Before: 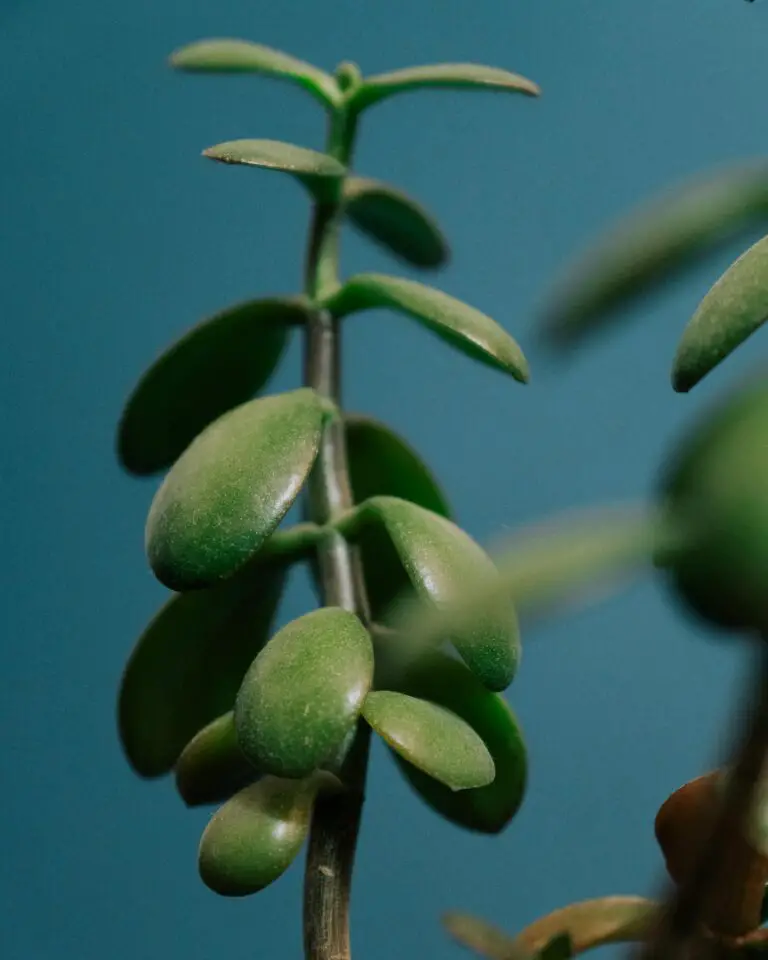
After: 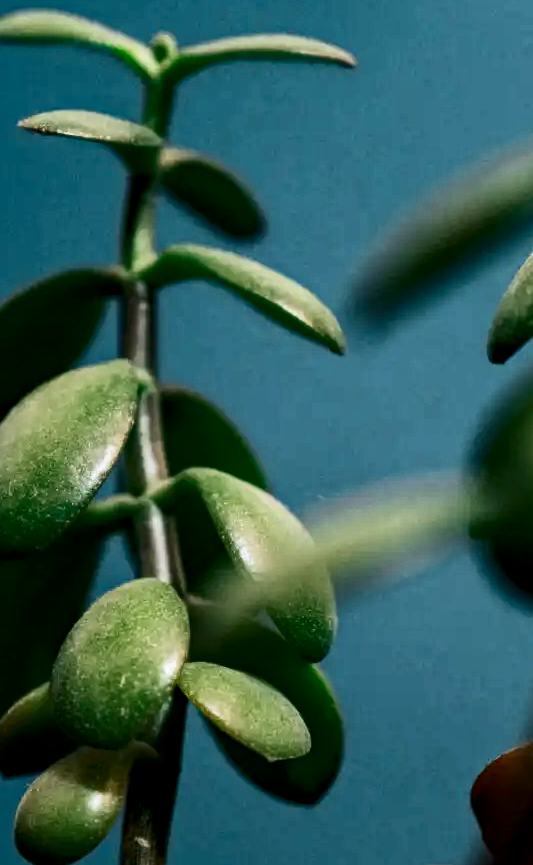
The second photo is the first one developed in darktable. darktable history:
crop and rotate: left 24.062%, top 3.08%, right 6.483%, bottom 6.732%
contrast brightness saturation: contrast 0.392, brightness 0.113
haze removal: compatibility mode true, adaptive false
local contrast: on, module defaults
color calibration: gray › normalize channels true, illuminant same as pipeline (D50), adaptation none (bypass), x 0.332, y 0.333, temperature 5017.5 K, gamut compression 0.007
